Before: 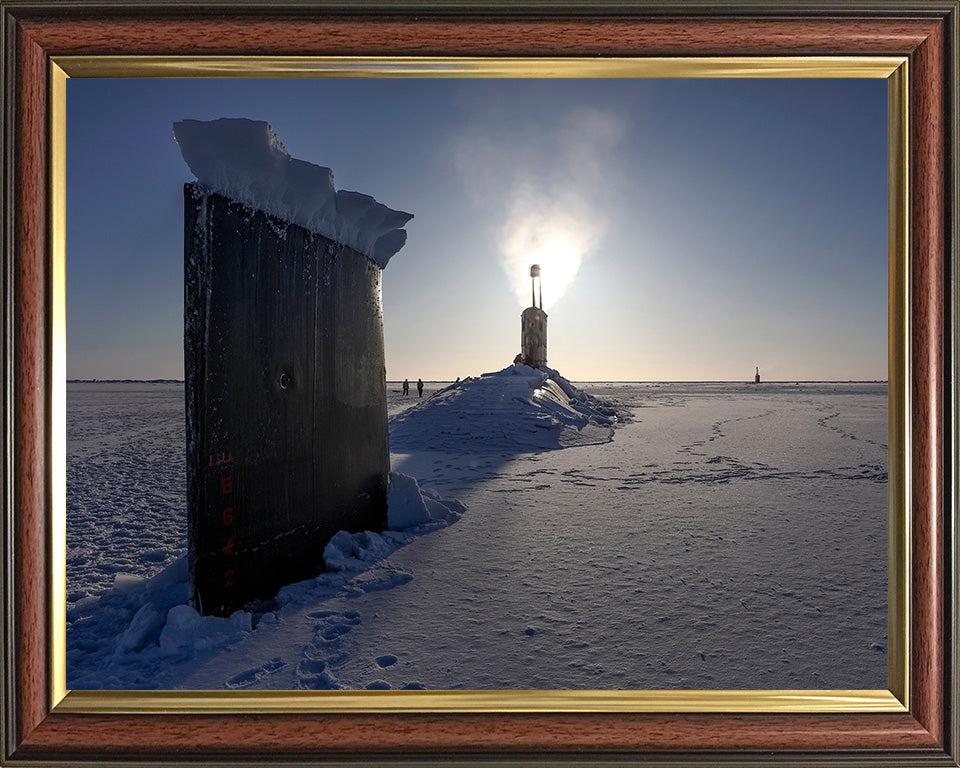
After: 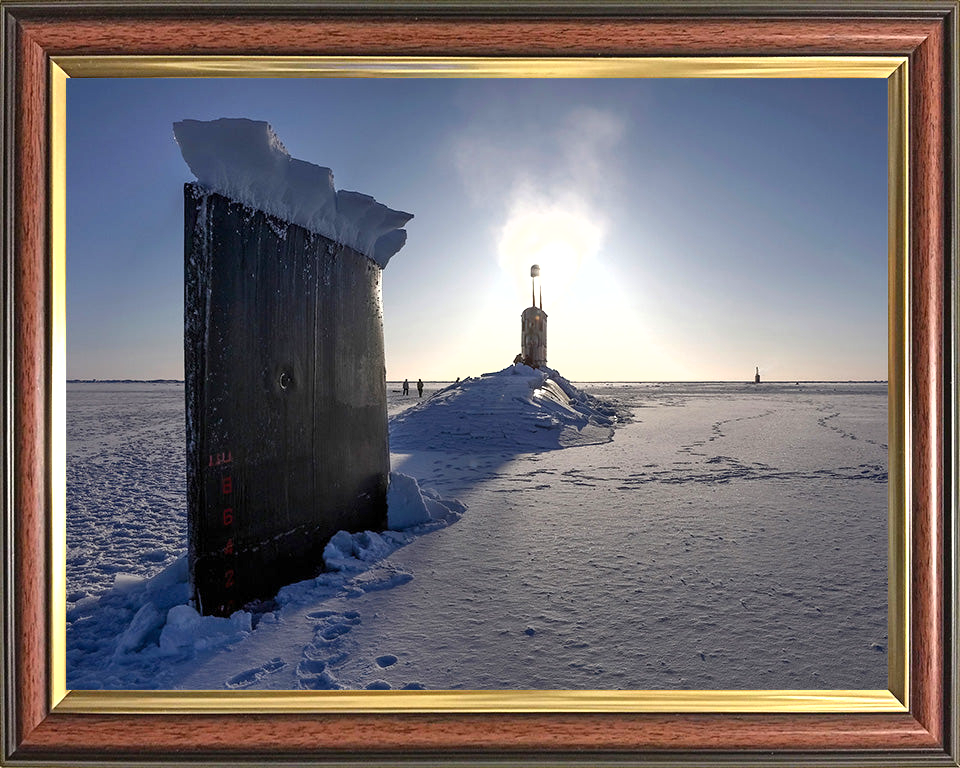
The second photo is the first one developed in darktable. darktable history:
shadows and highlights: low approximation 0.01, soften with gaussian
exposure: exposure 0.64 EV, compensate highlight preservation false
